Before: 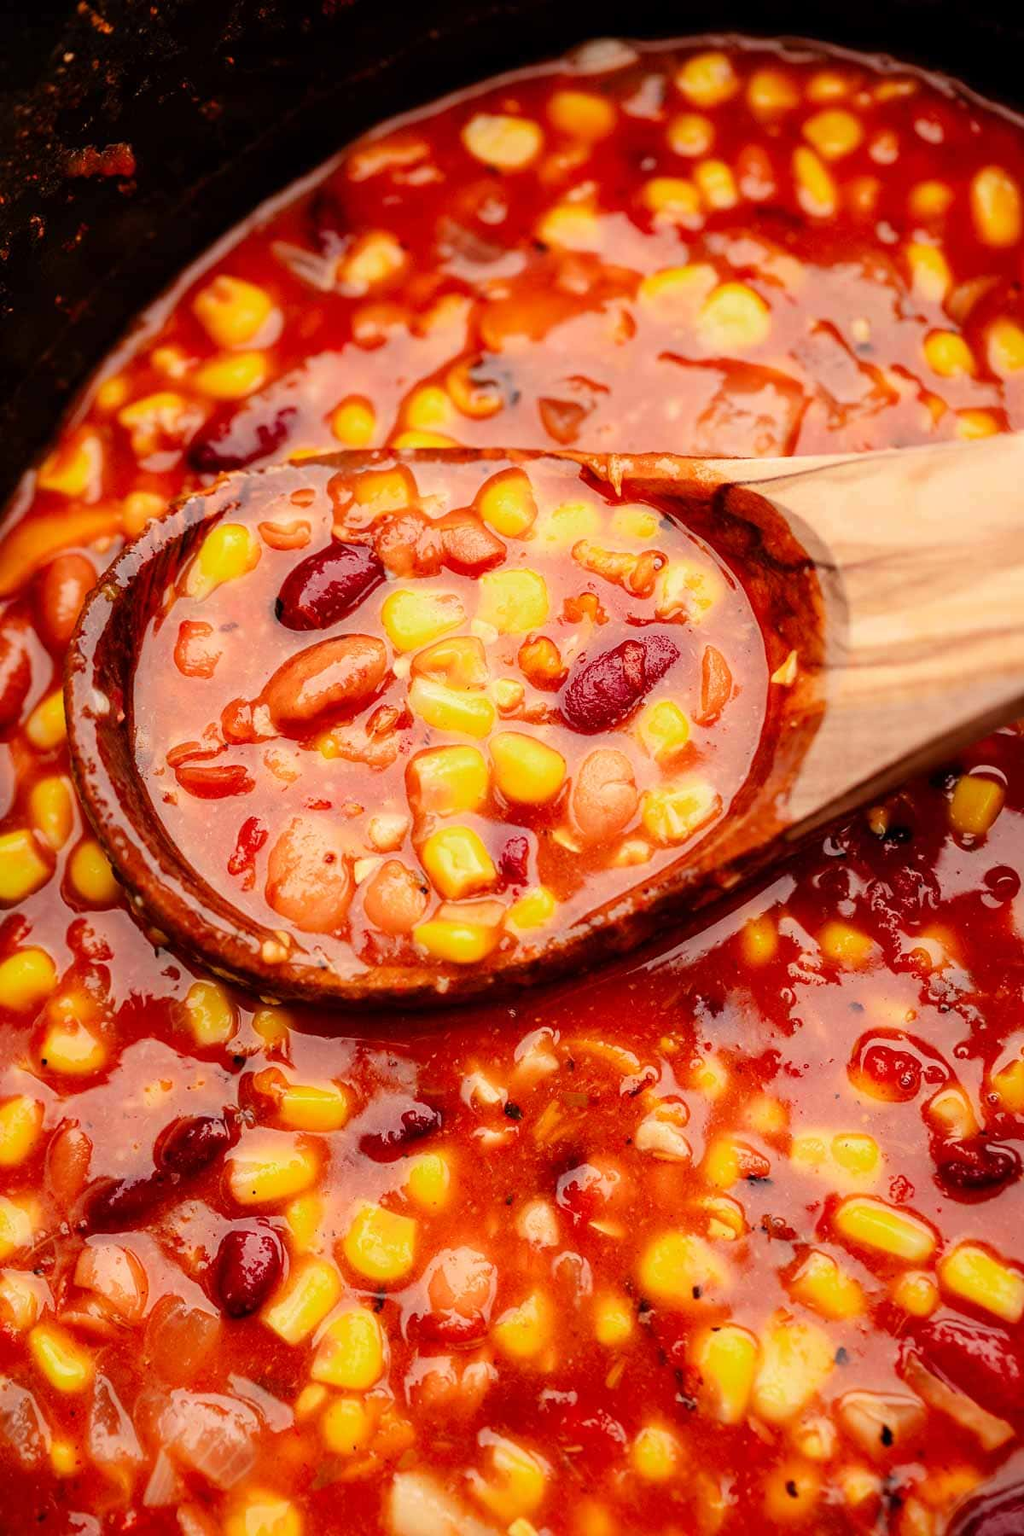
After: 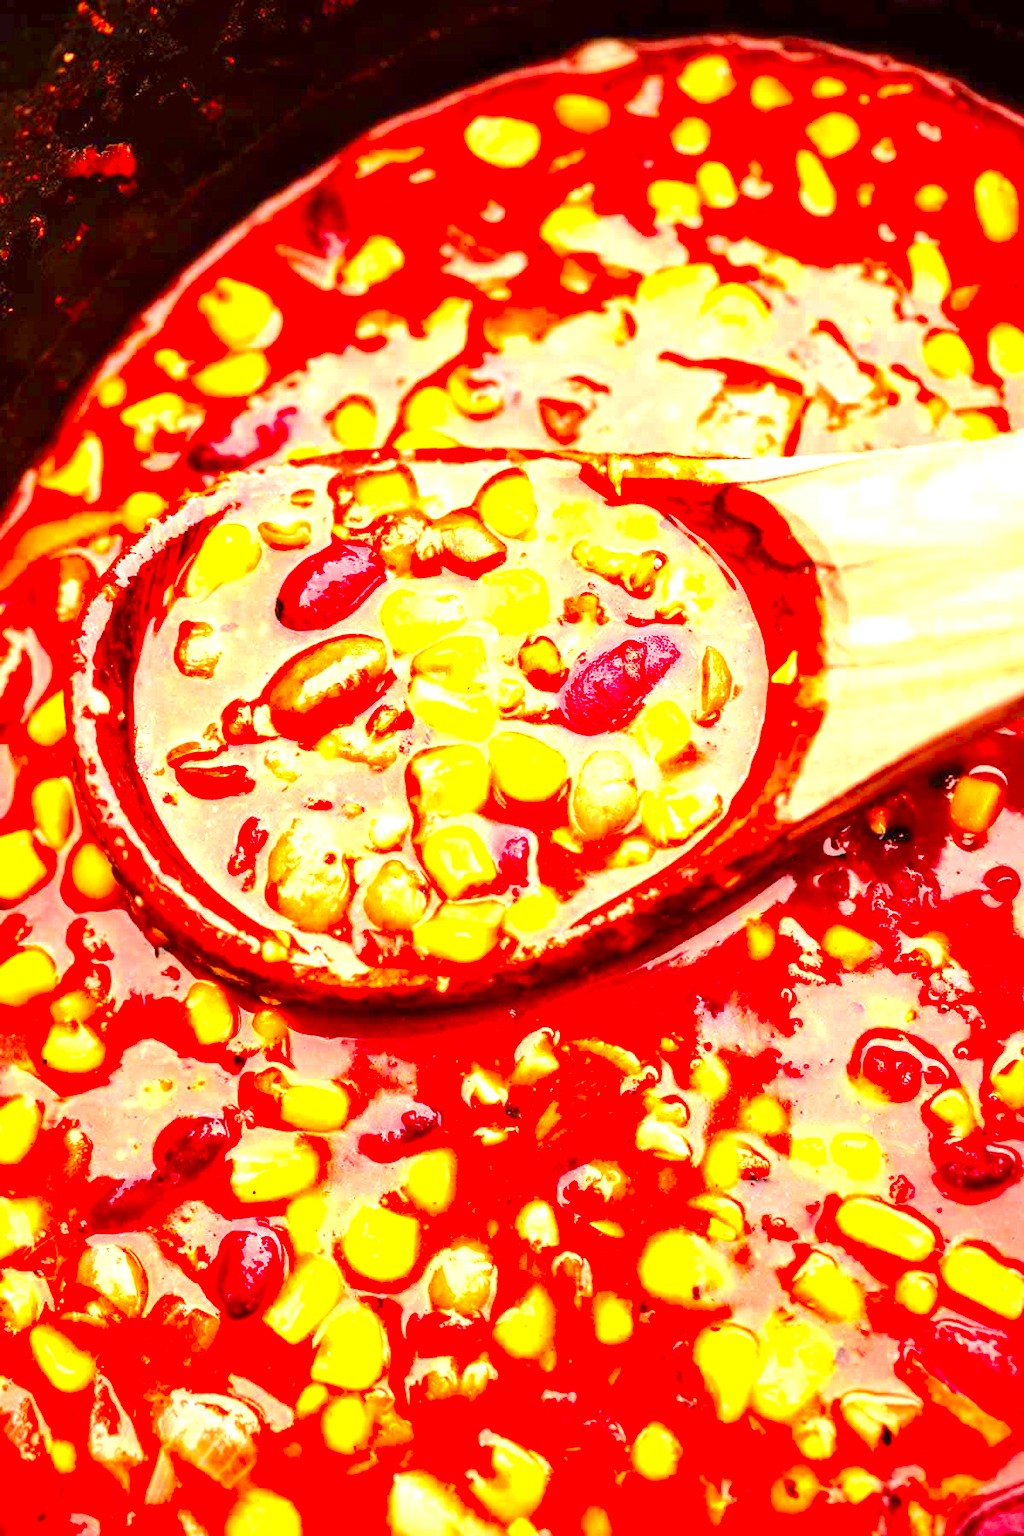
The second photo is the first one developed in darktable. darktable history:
color correction: highlights a* -4.86, highlights b* -3.23, shadows a* 3.89, shadows b* 4.31
exposure: black level correction 0, exposure 1.743 EV, compensate highlight preservation false
contrast brightness saturation: saturation 0.485
